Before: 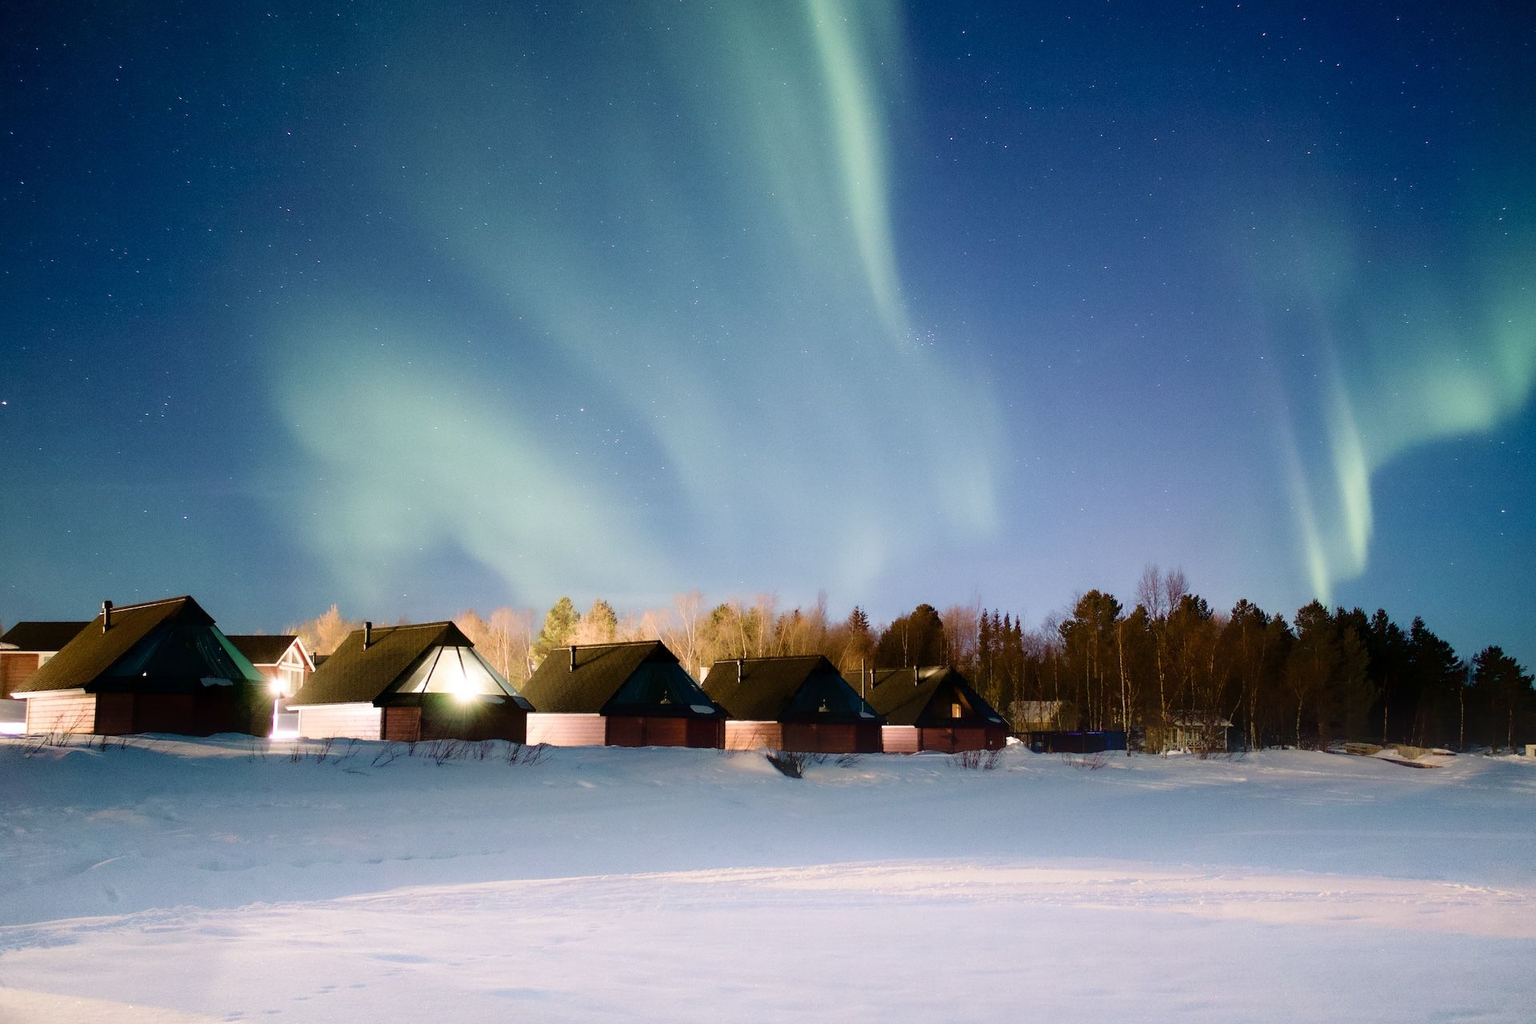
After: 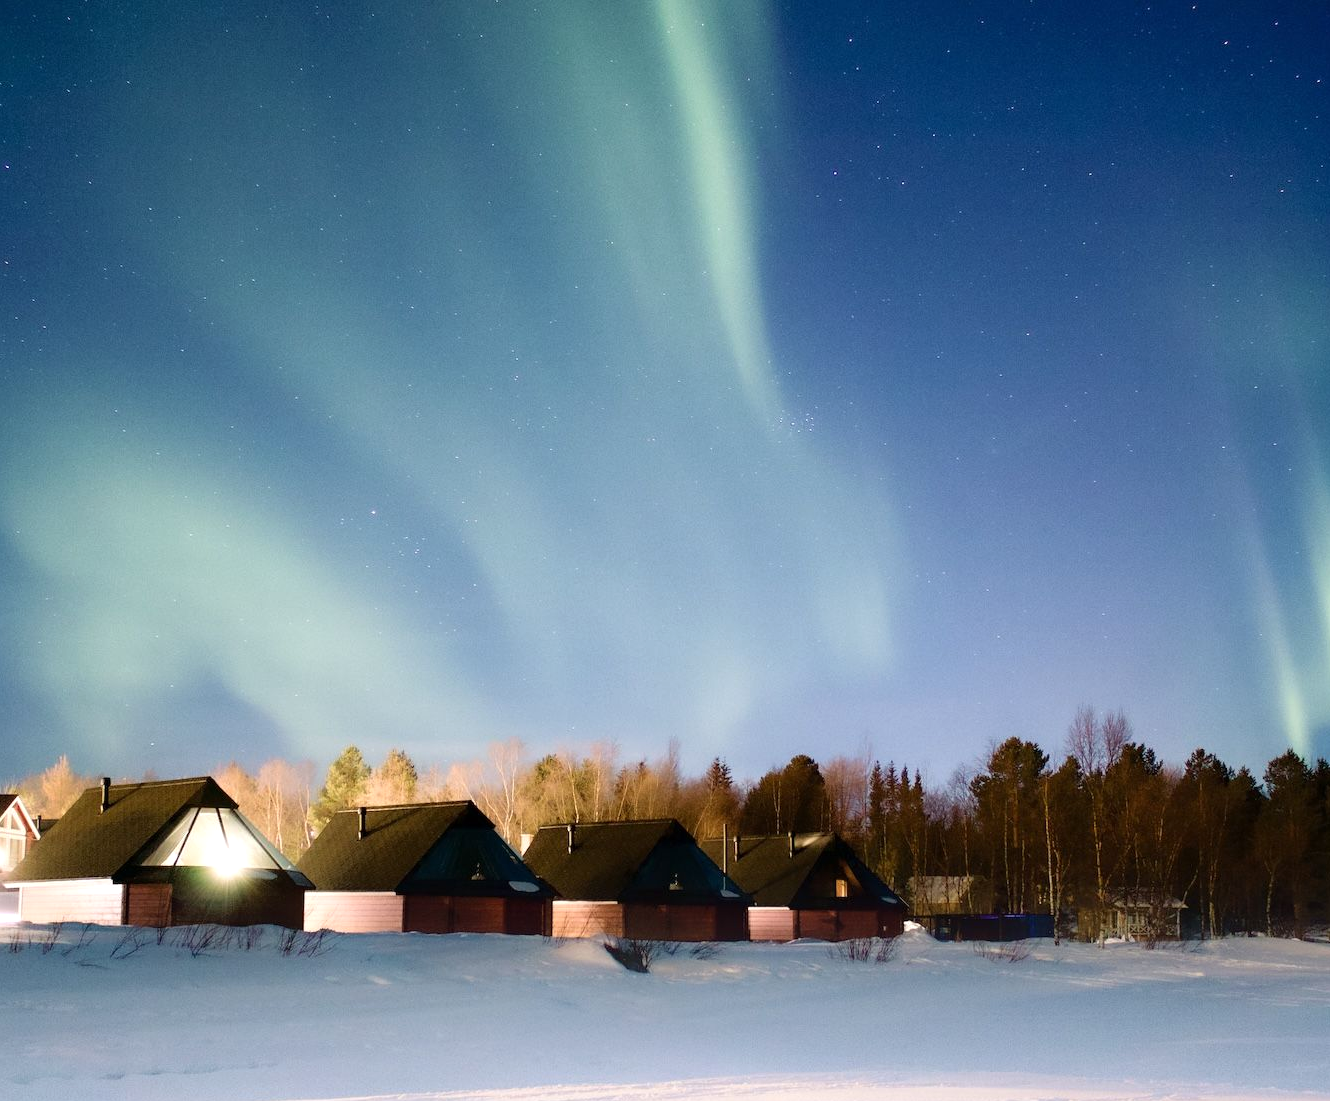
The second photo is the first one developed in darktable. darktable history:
exposure: exposure 0.131 EV, compensate highlight preservation false
tone equalizer: on, module defaults
crop: left 18.479%, right 12.2%, bottom 13.971%
